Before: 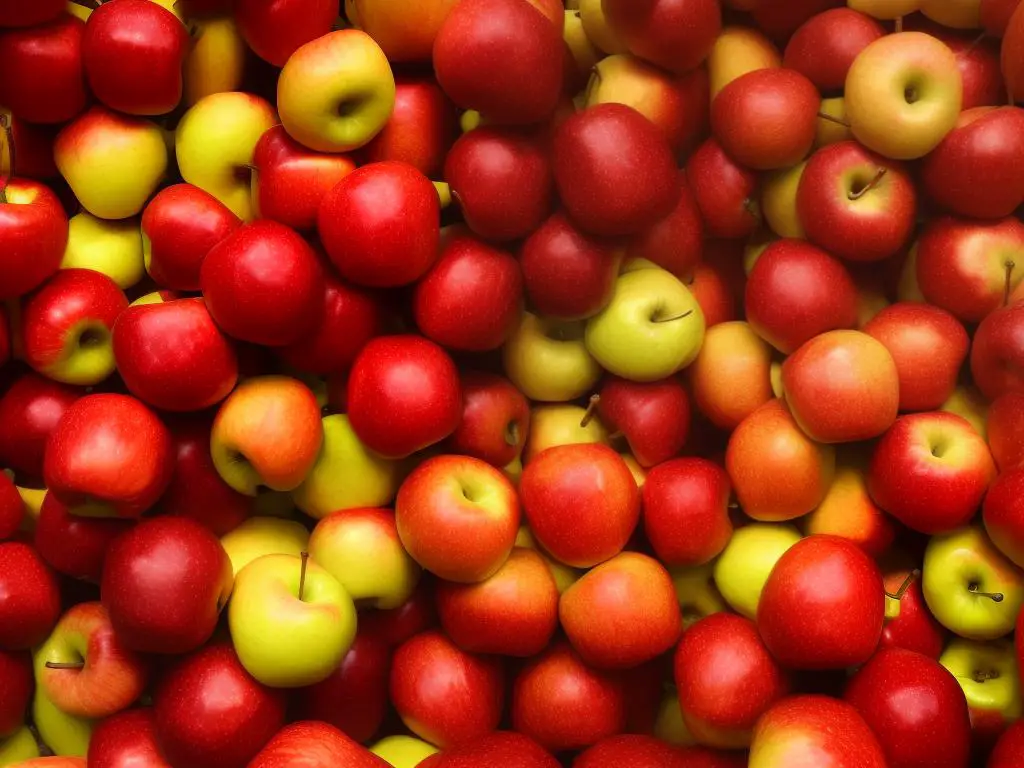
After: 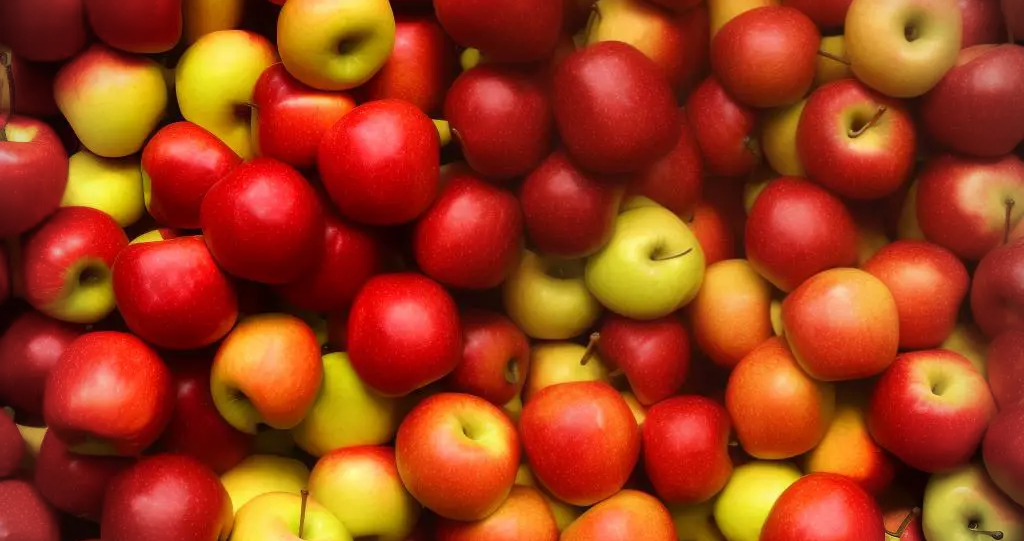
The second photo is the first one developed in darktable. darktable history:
crop and rotate: top 8.117%, bottom 21.352%
vignetting: fall-off radius 60.81%
